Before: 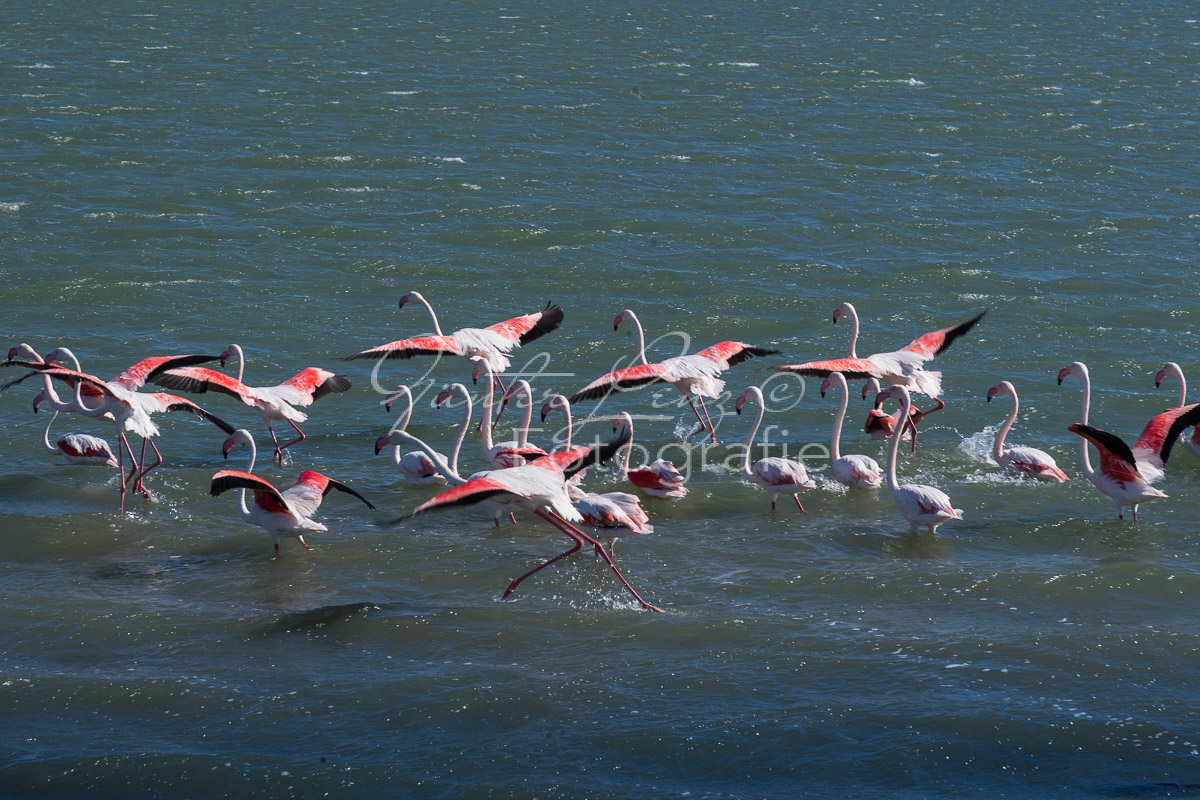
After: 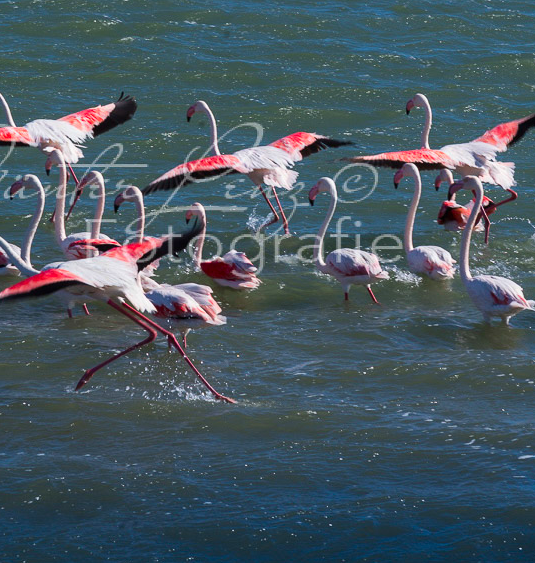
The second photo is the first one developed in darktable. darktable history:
contrast brightness saturation: contrast 0.086, saturation 0.269
crop: left 35.604%, top 26.134%, right 19.79%, bottom 3.423%
